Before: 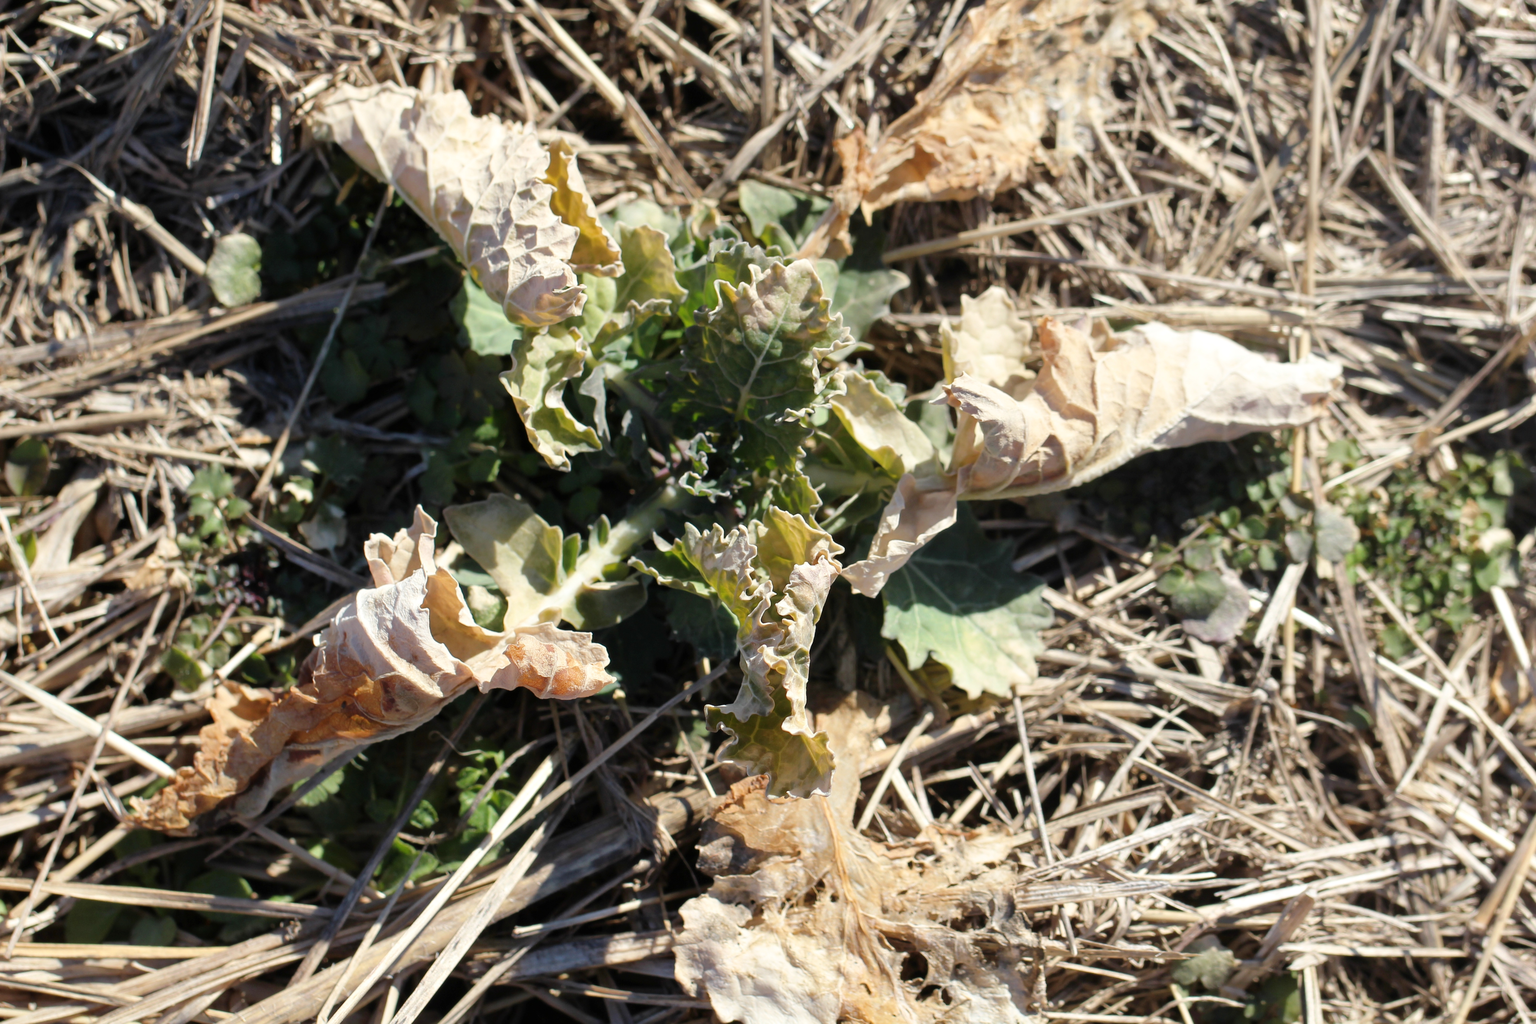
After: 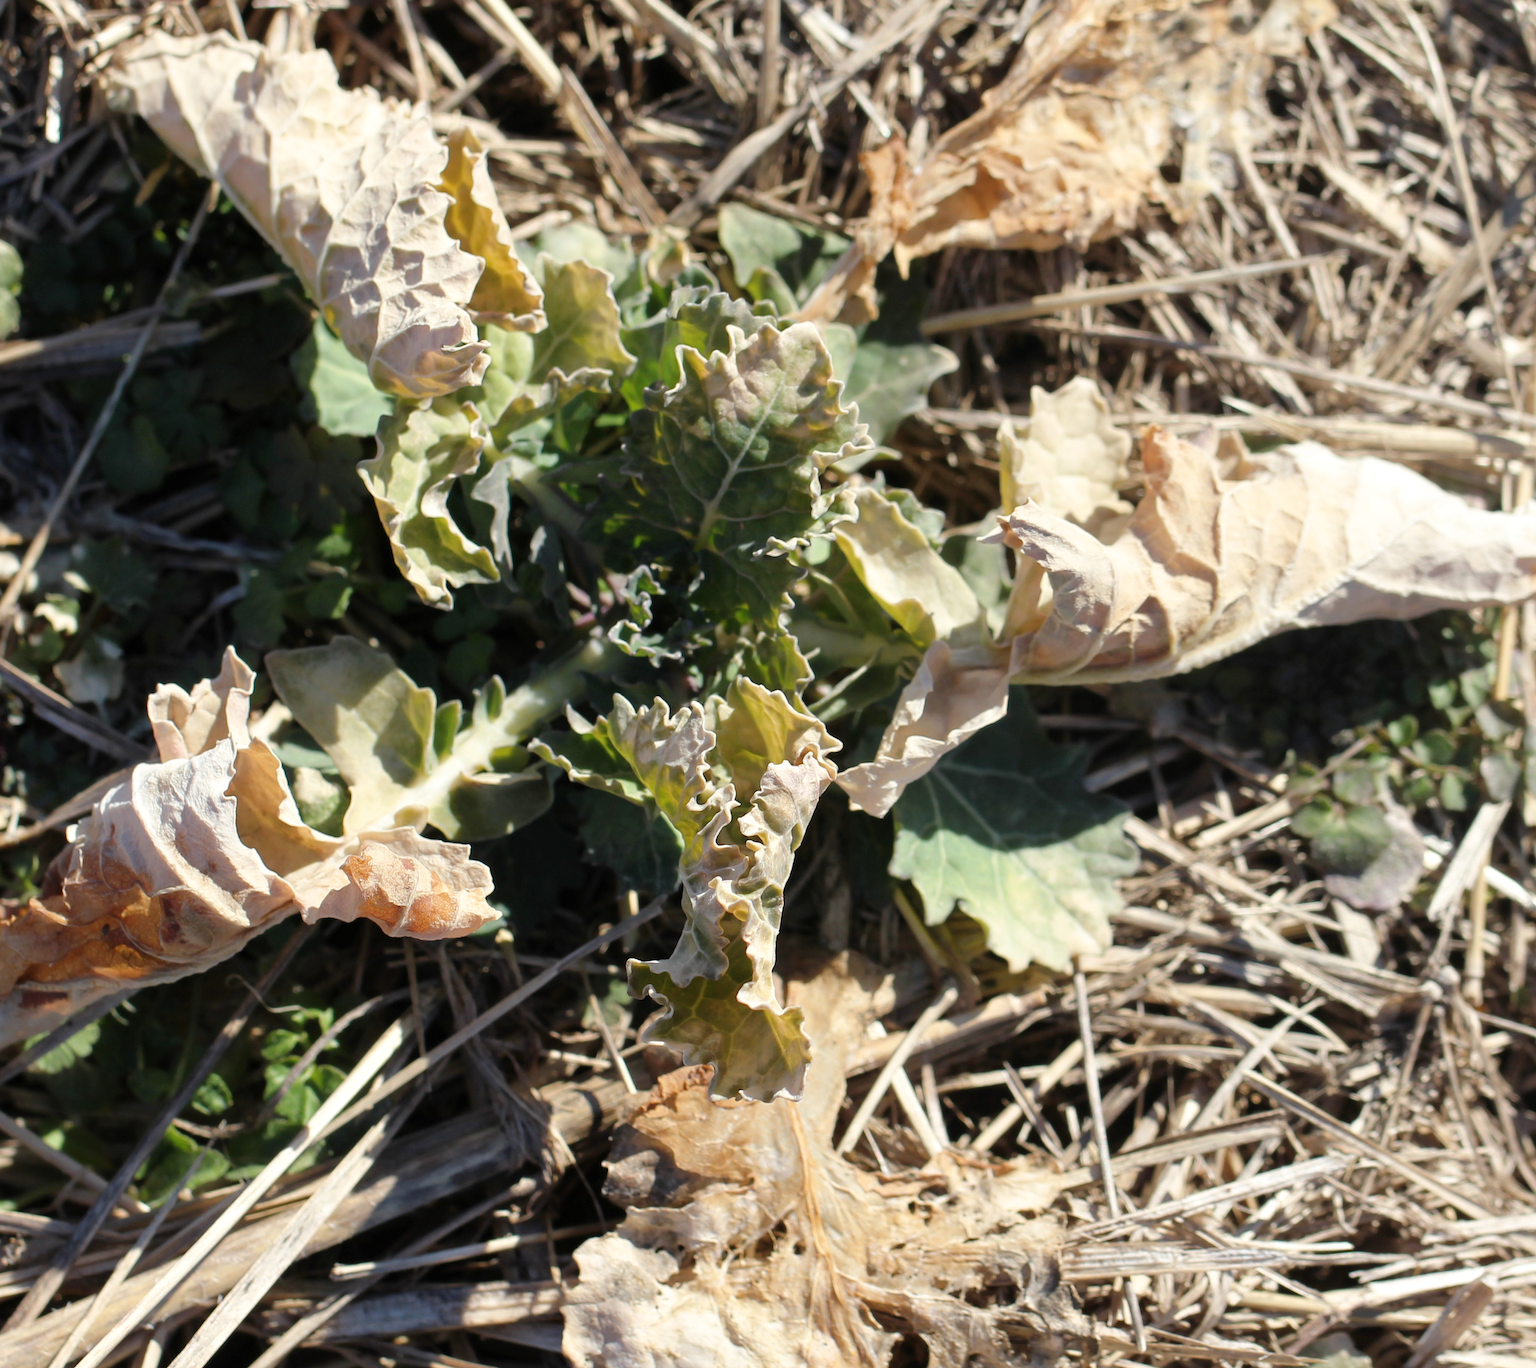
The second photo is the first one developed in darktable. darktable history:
crop and rotate: angle -3.23°, left 14.268%, top 0.036%, right 10.989%, bottom 0.05%
